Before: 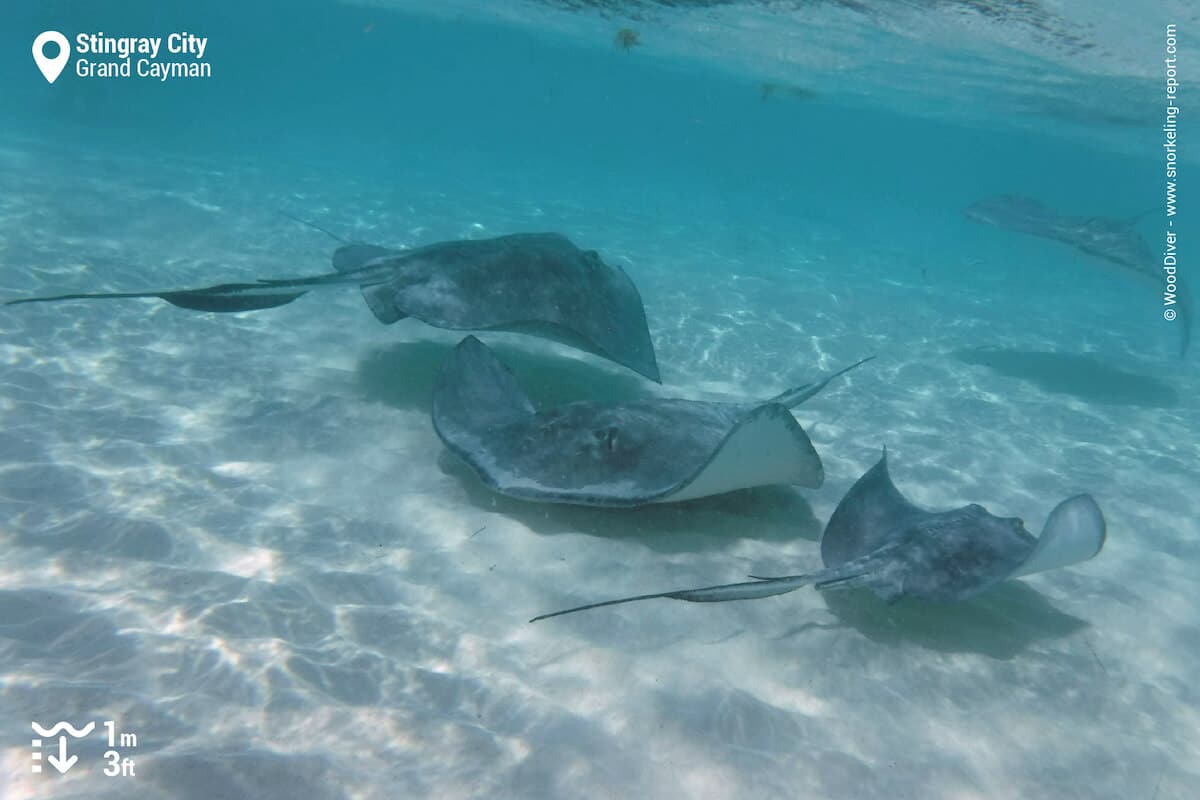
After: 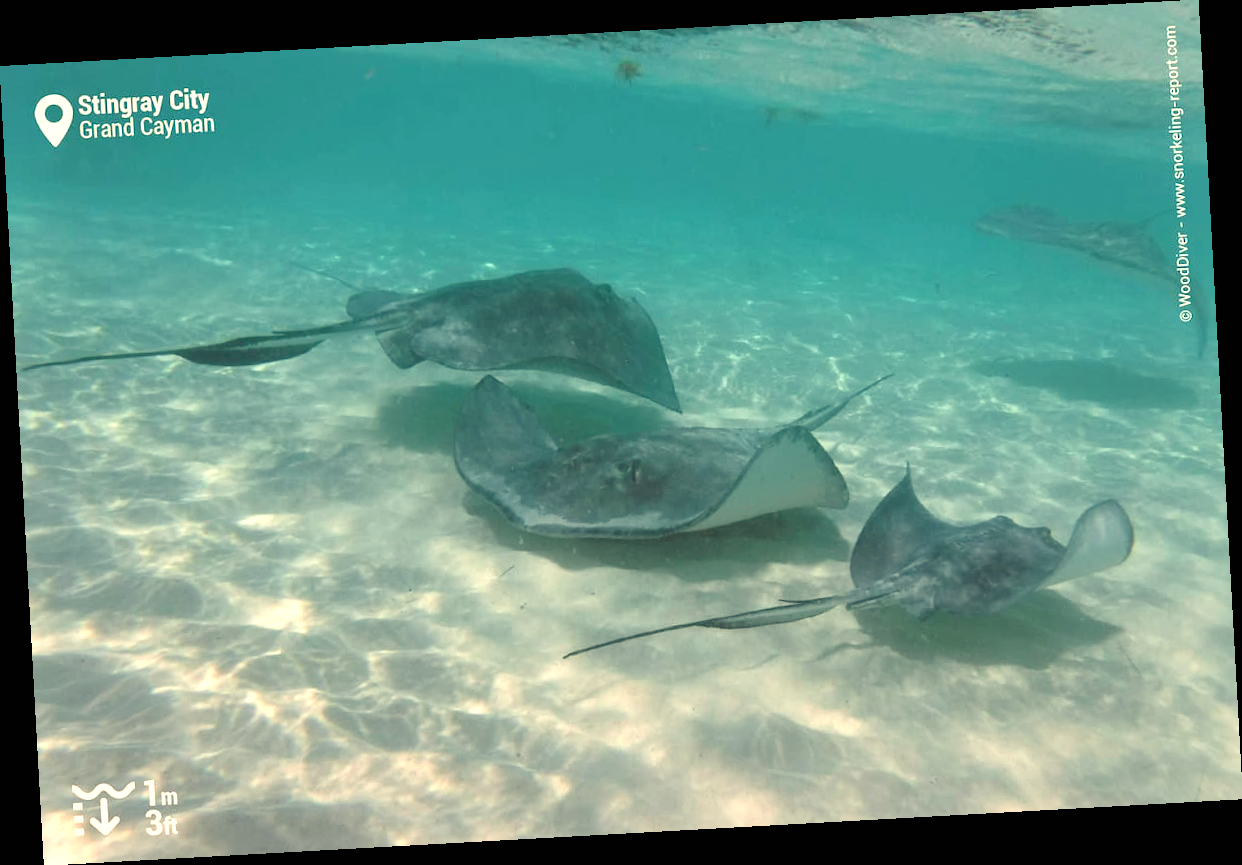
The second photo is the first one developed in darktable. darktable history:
exposure: black level correction 0, exposure 0.5 EV, compensate highlight preservation false
white balance: red 1.123, blue 0.83
rotate and perspective: rotation -3.18°, automatic cropping off
